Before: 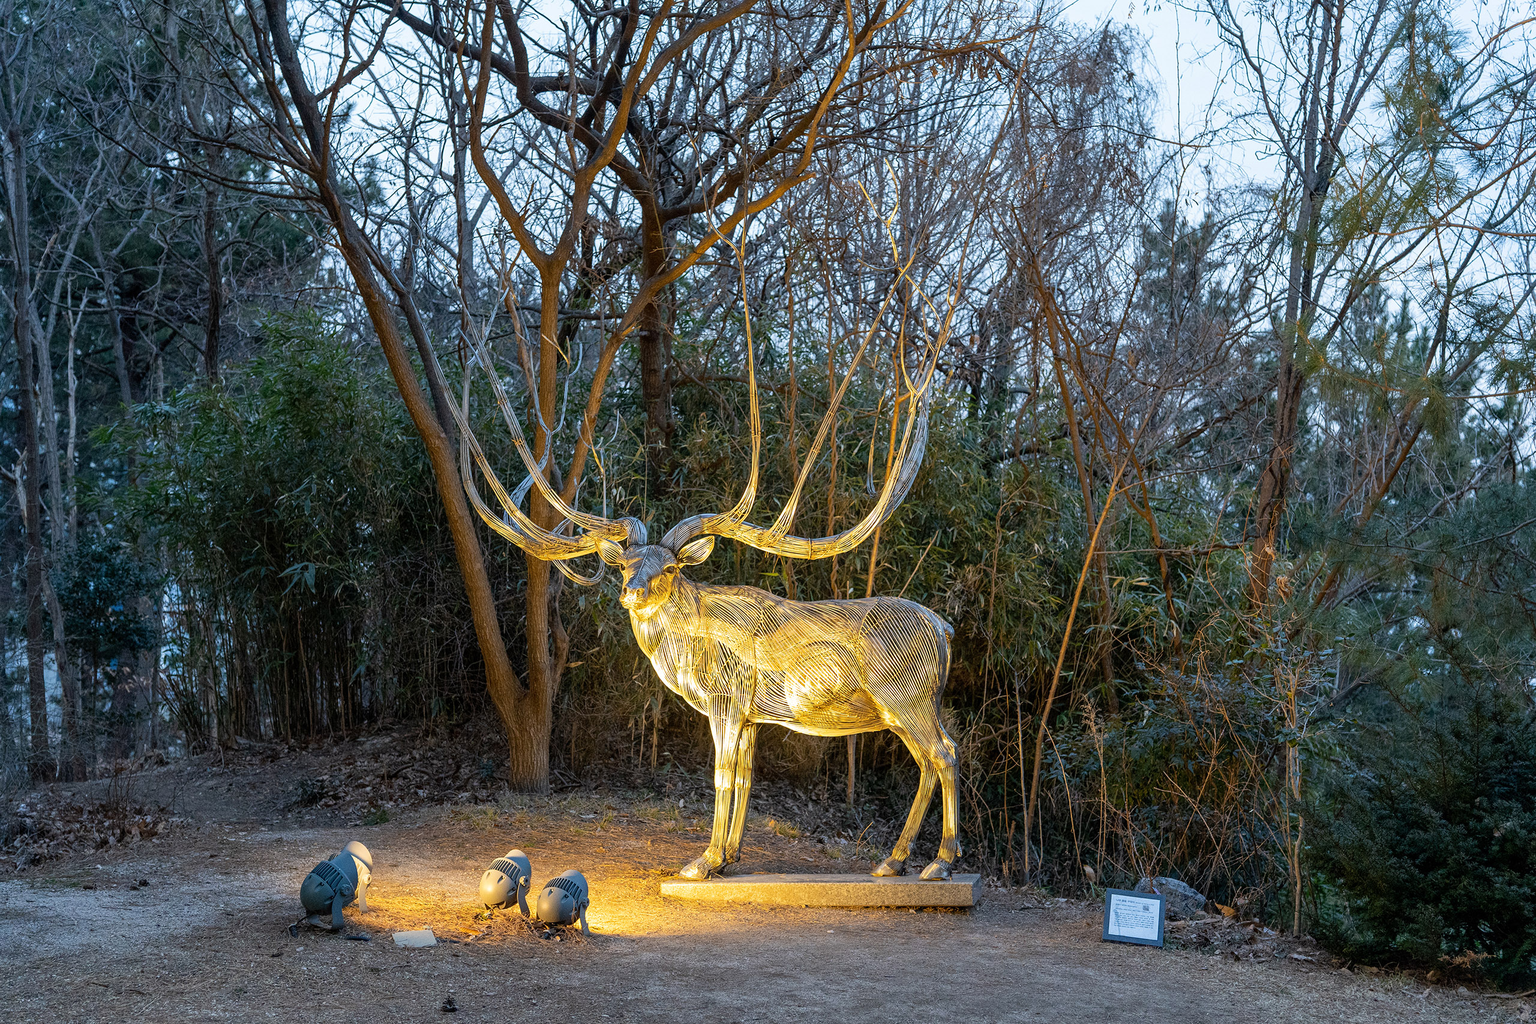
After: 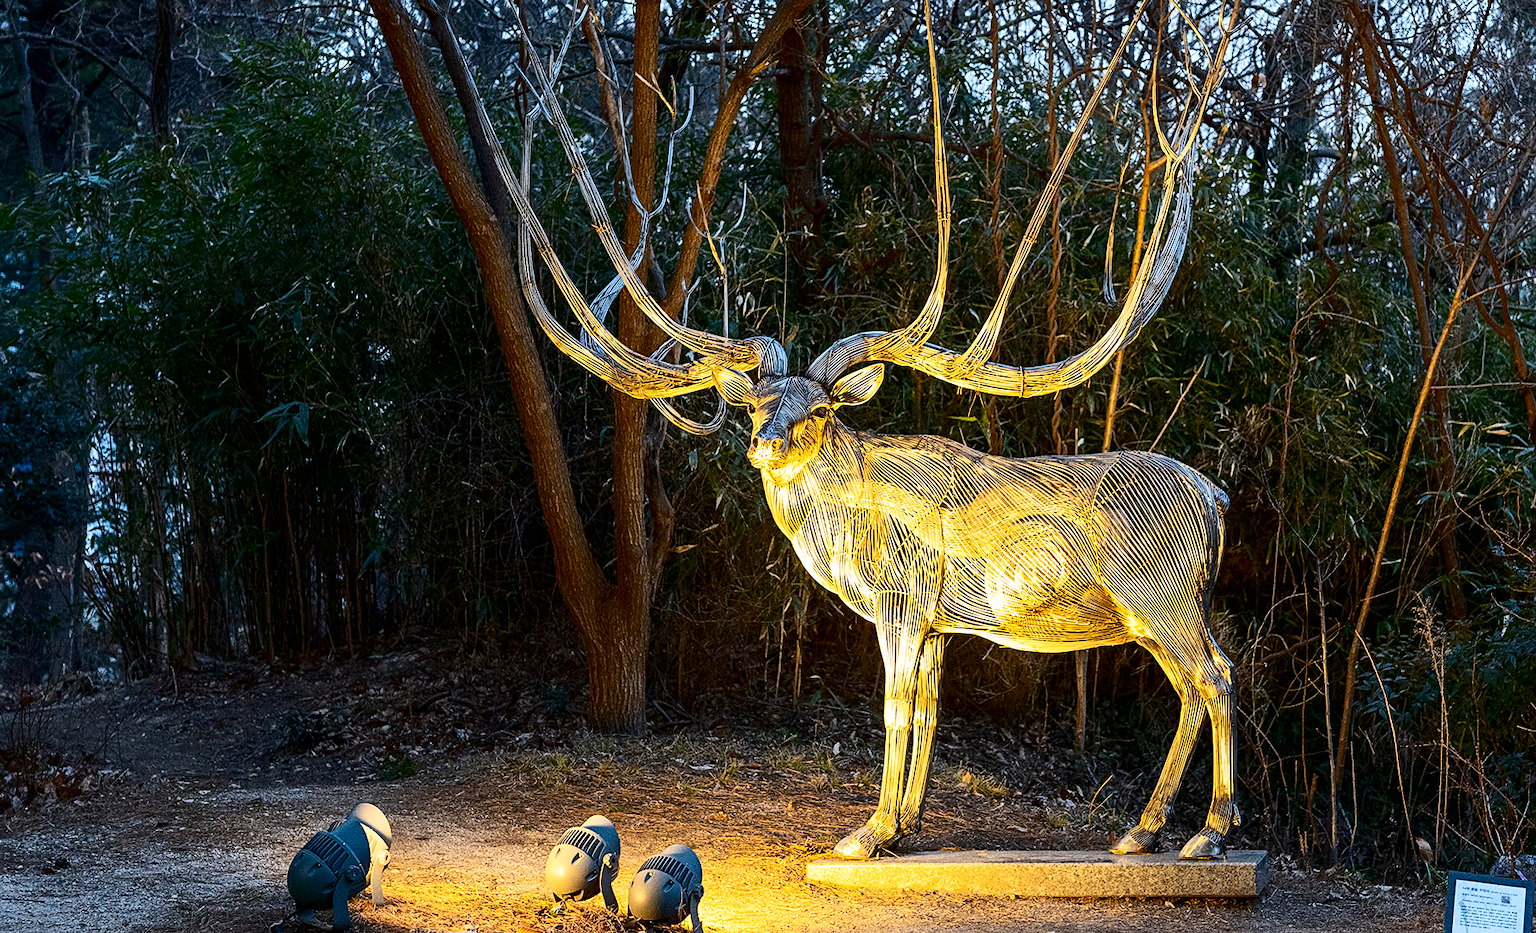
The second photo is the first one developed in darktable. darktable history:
crop: left 6.567%, top 27.727%, right 23.982%, bottom 8.699%
contrast brightness saturation: contrast 0.311, brightness -0.067, saturation 0.171
sharpen: amount 0.201
